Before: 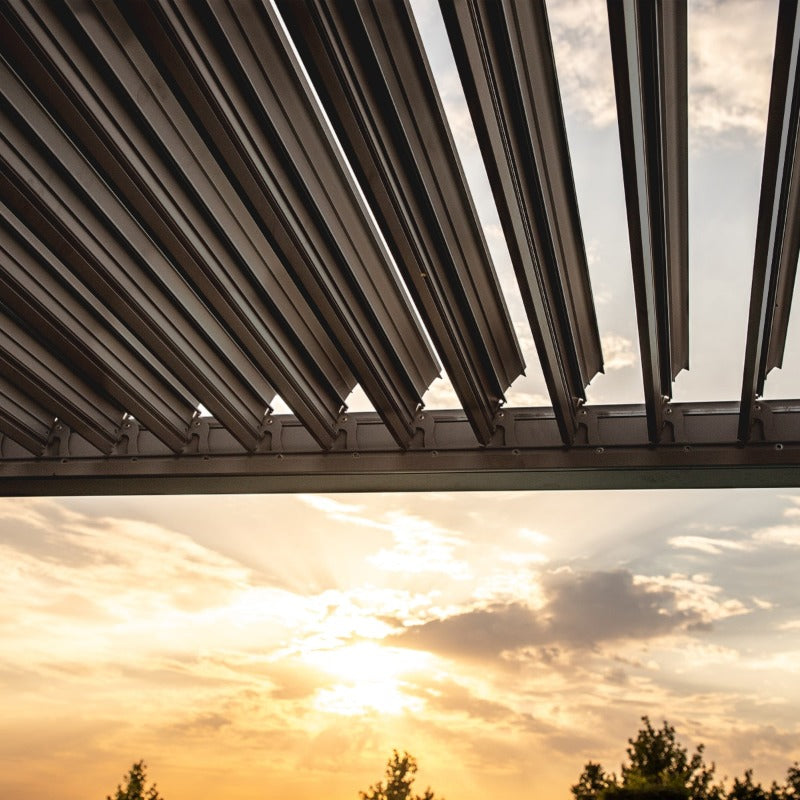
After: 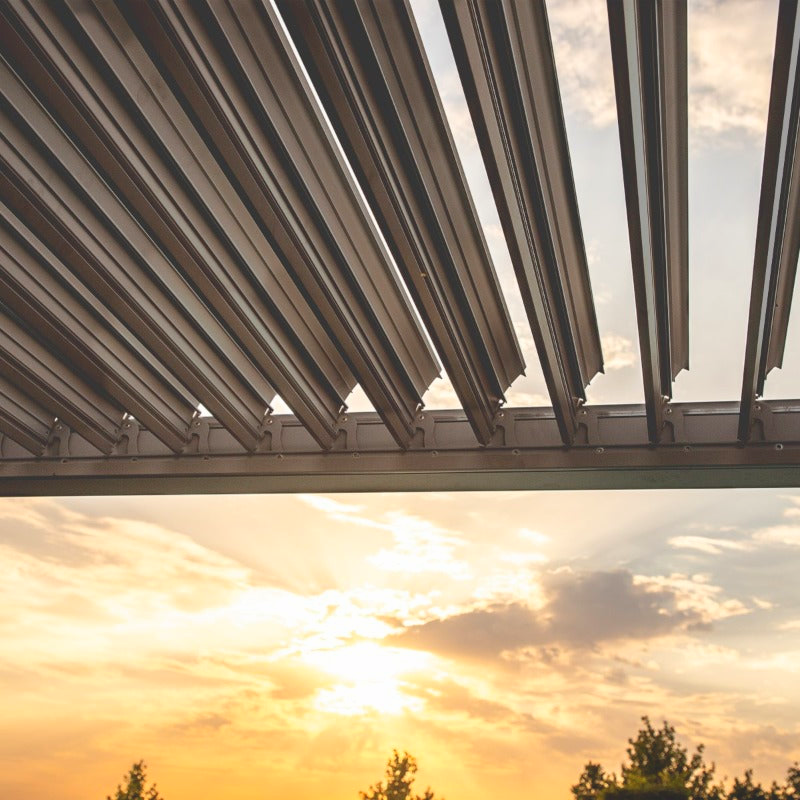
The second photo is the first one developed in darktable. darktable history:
contrast brightness saturation: contrast -0.288
exposure: black level correction 0, exposure 0.697 EV, compensate exposure bias true, compensate highlight preservation false
